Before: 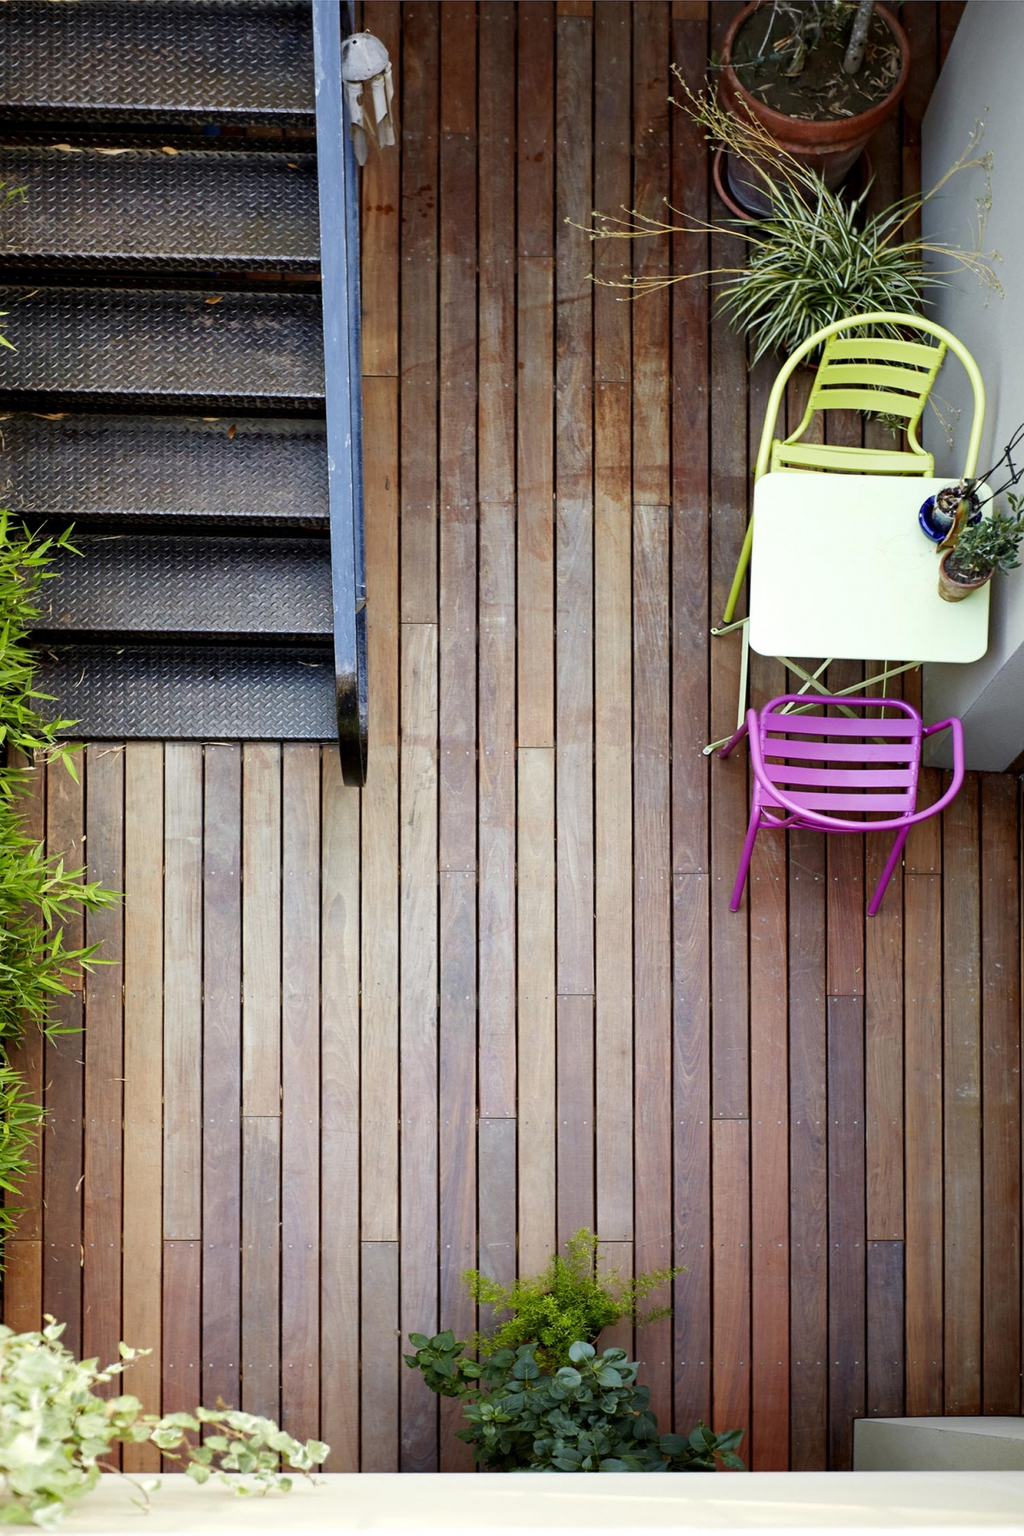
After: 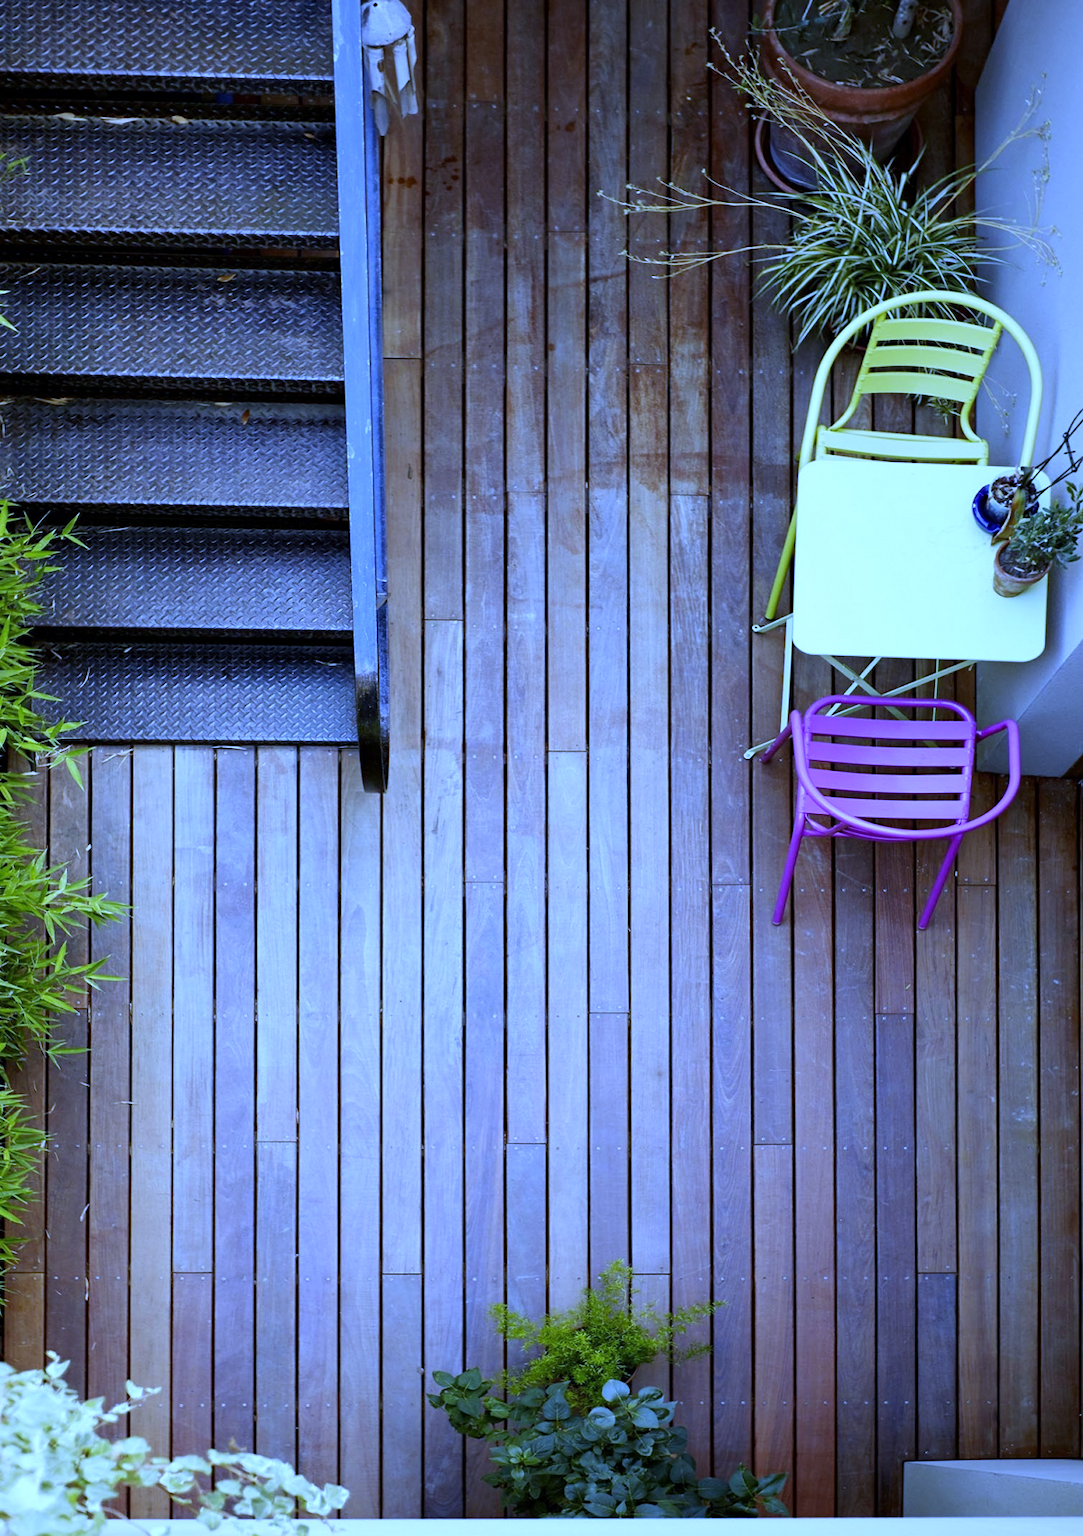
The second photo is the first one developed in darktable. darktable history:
white balance: red 0.766, blue 1.537
crop and rotate: top 2.479%, bottom 3.018%
